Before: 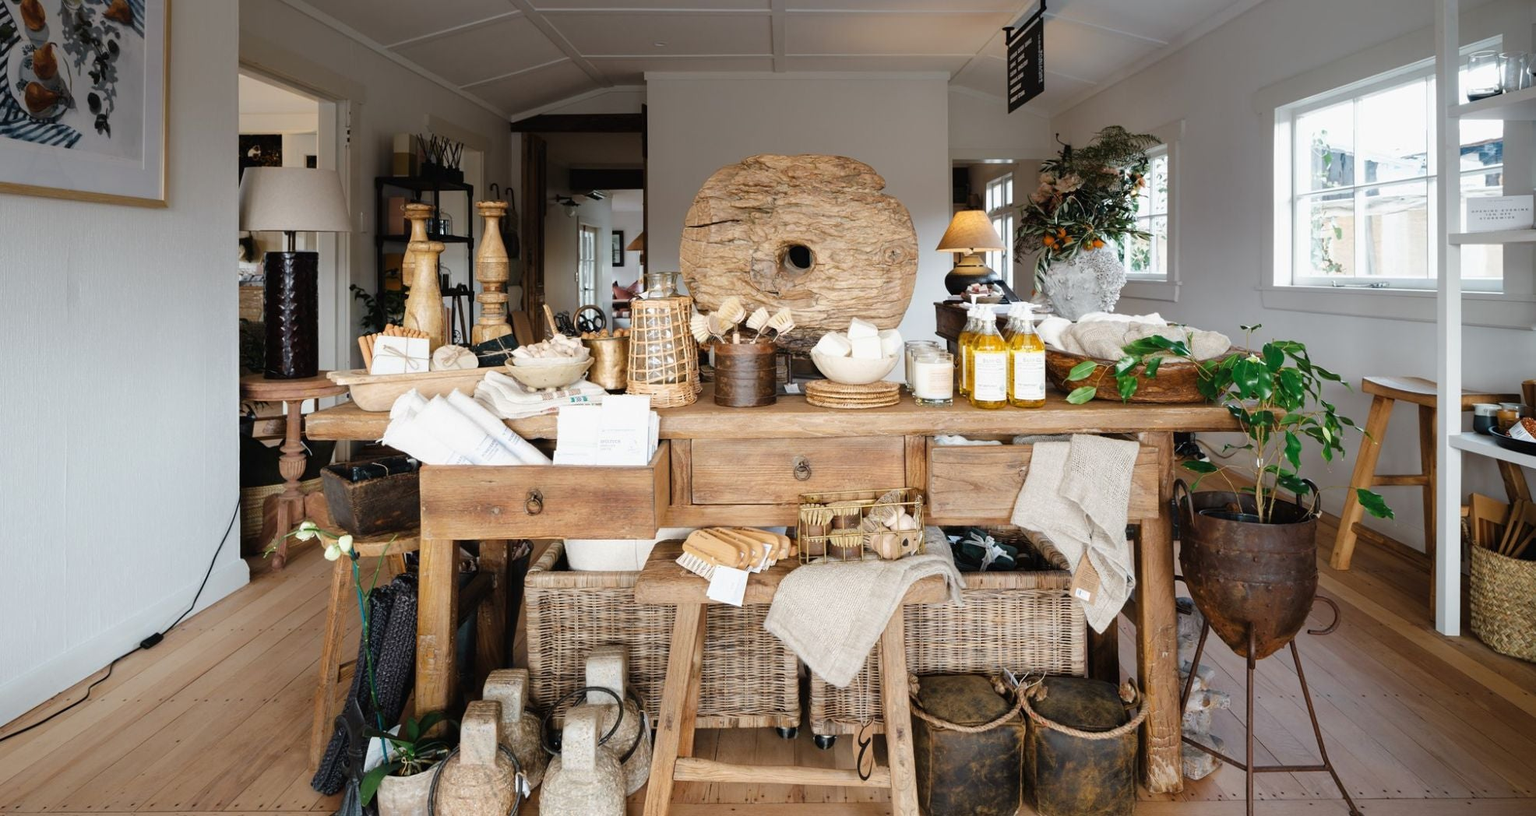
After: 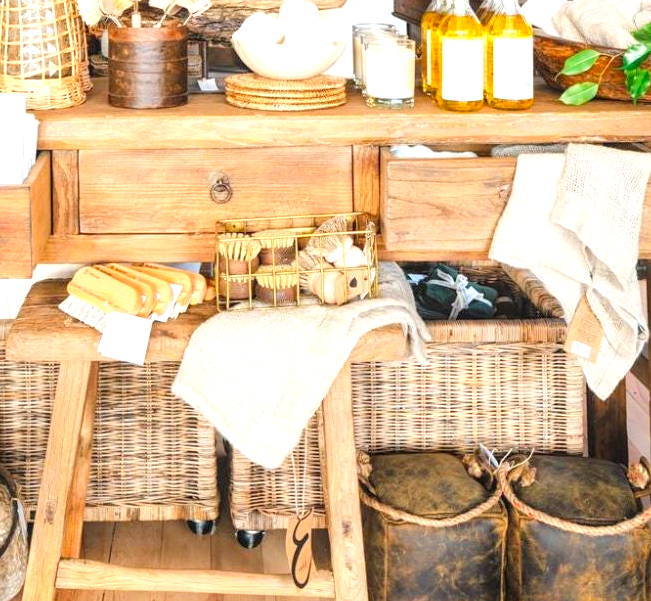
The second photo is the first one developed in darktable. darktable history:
exposure: exposure 0.762 EV, compensate exposure bias true, compensate highlight preservation false
crop: left 41.027%, top 39.592%, right 25.954%, bottom 3%
local contrast: on, module defaults
contrast brightness saturation: contrast 0.067, brightness 0.171, saturation 0.403
